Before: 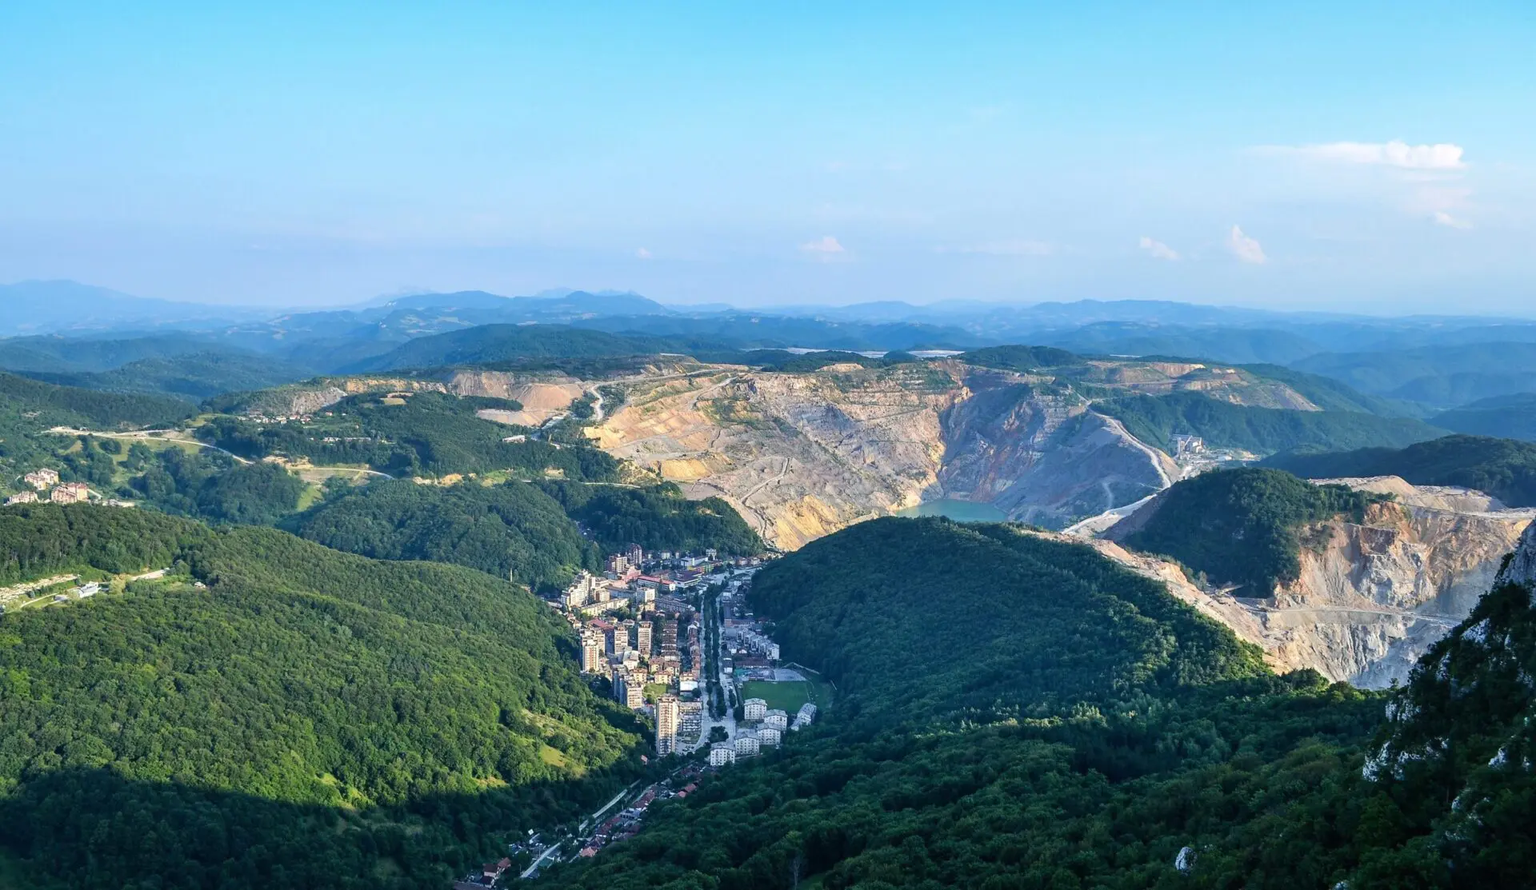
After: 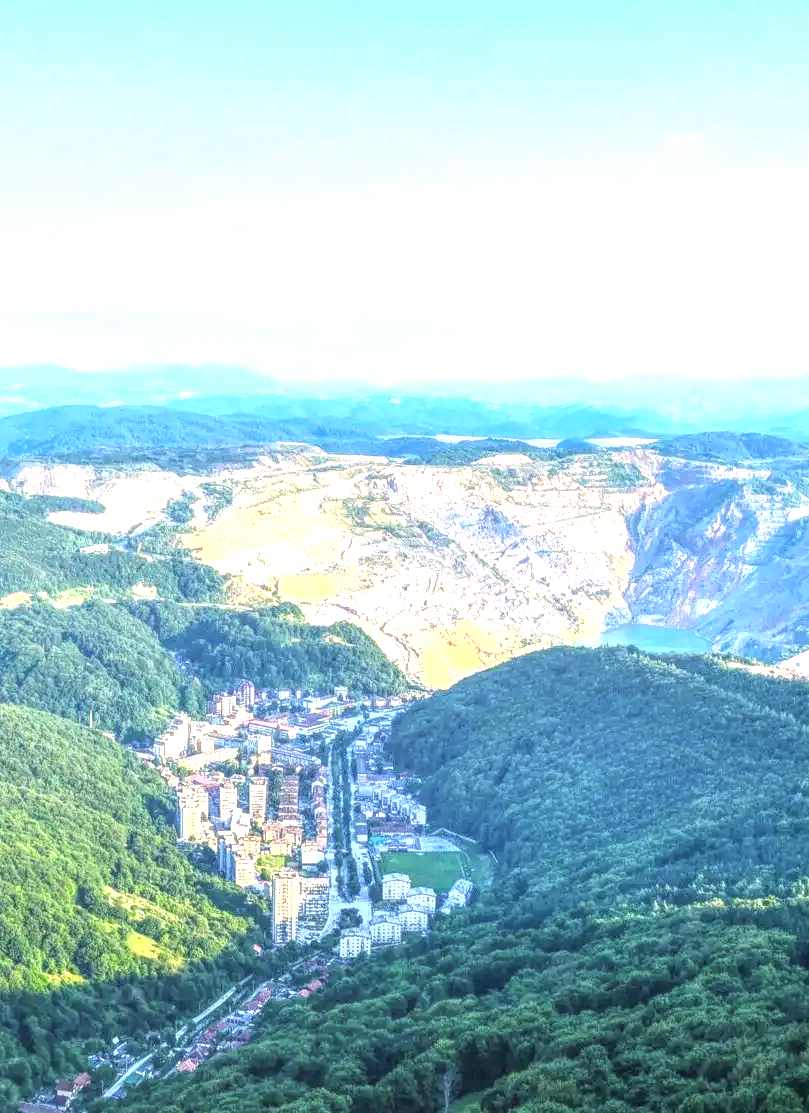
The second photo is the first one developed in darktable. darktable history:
local contrast: highlights 20%, shadows 30%, detail 200%, midtone range 0.2
contrast brightness saturation: brightness 0.13
exposure: black level correction 0, exposure 1.6 EV, compensate exposure bias true, compensate highlight preservation false
crop: left 28.583%, right 29.231%
